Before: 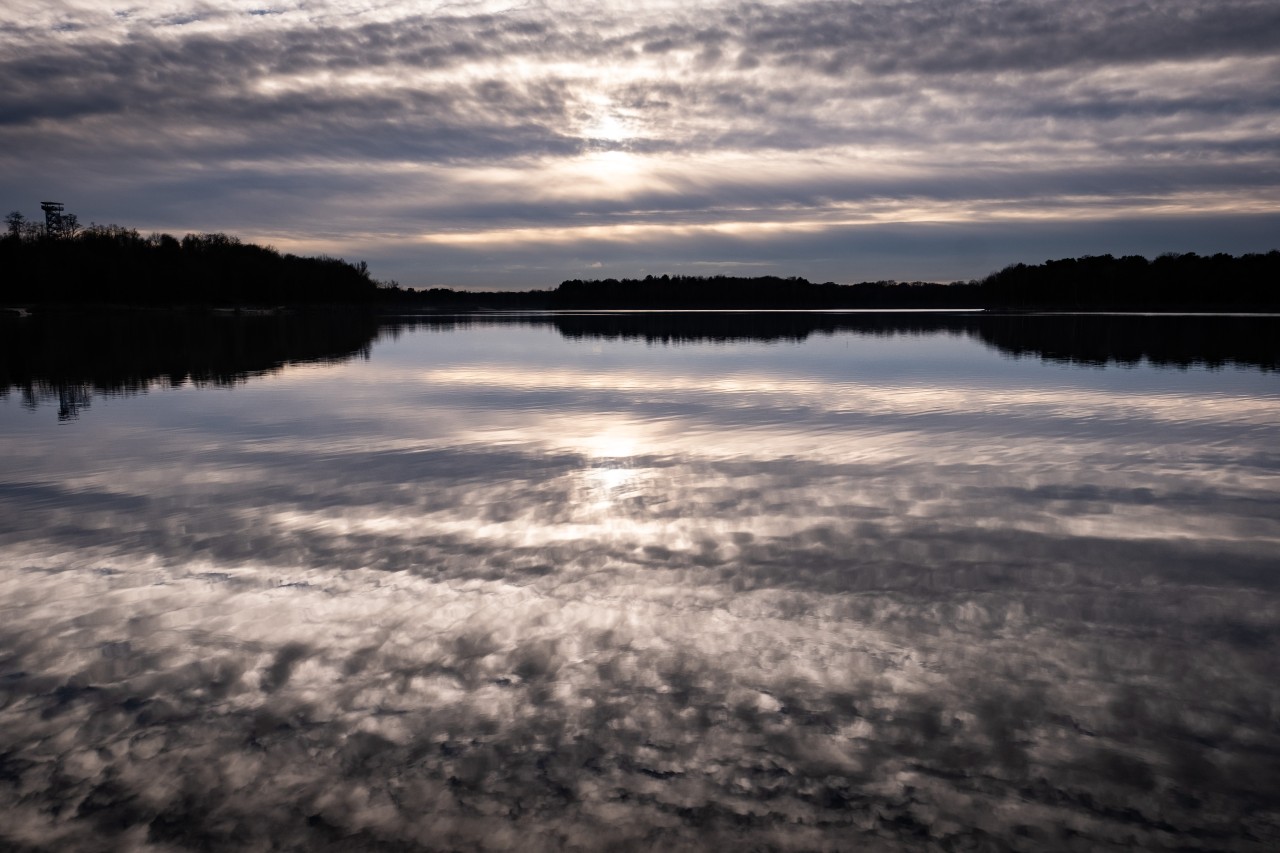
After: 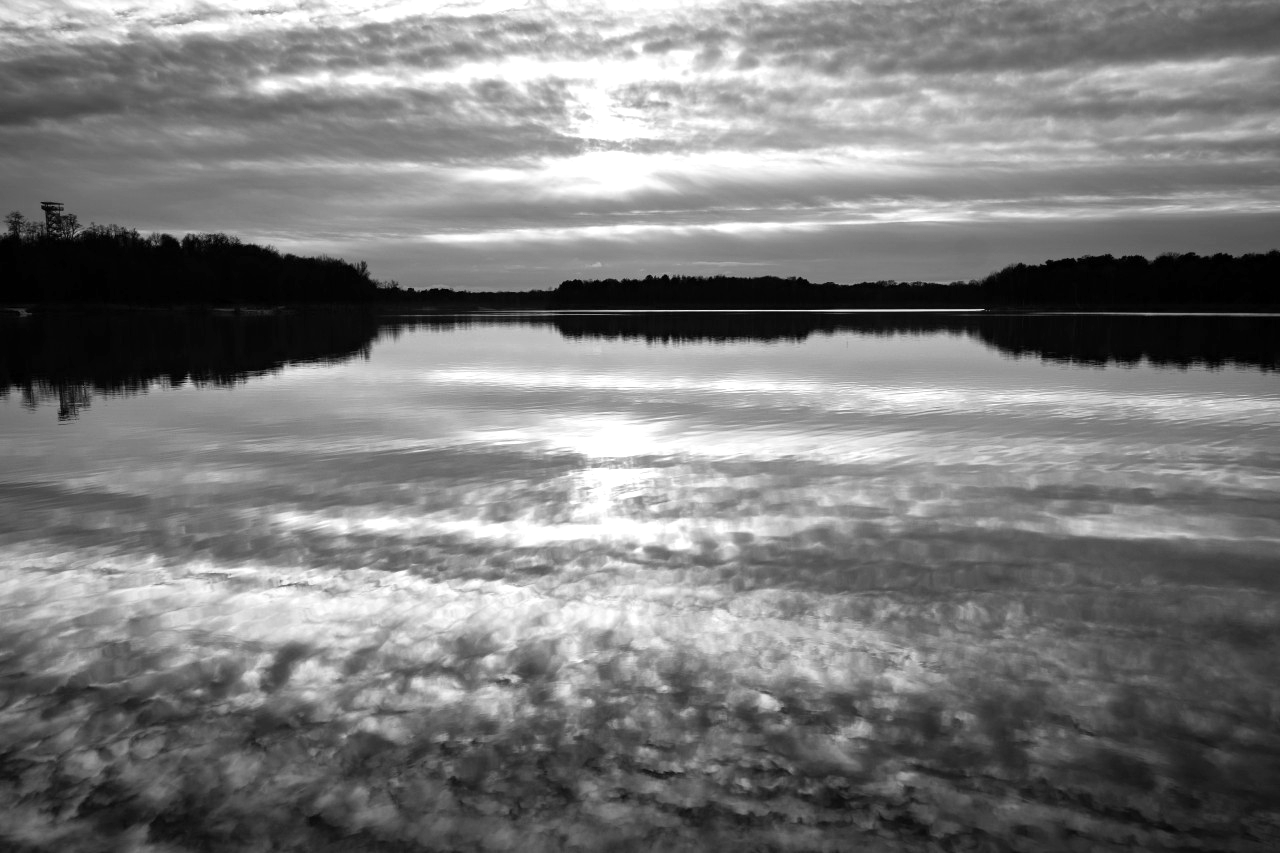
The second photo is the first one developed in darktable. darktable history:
color calibration: output gray [0.21, 0.42, 0.37, 0], illuminant custom, x 0.38, y 0.481, temperature 4467.7 K
